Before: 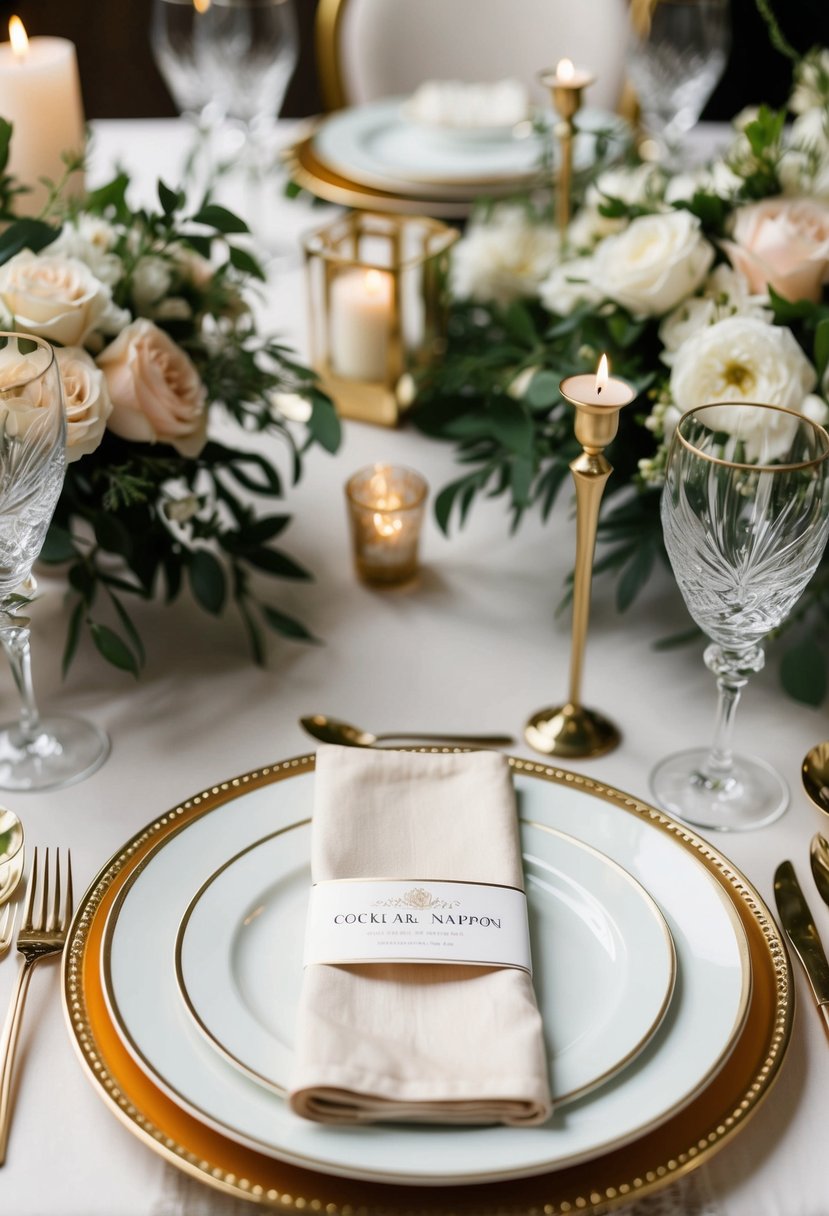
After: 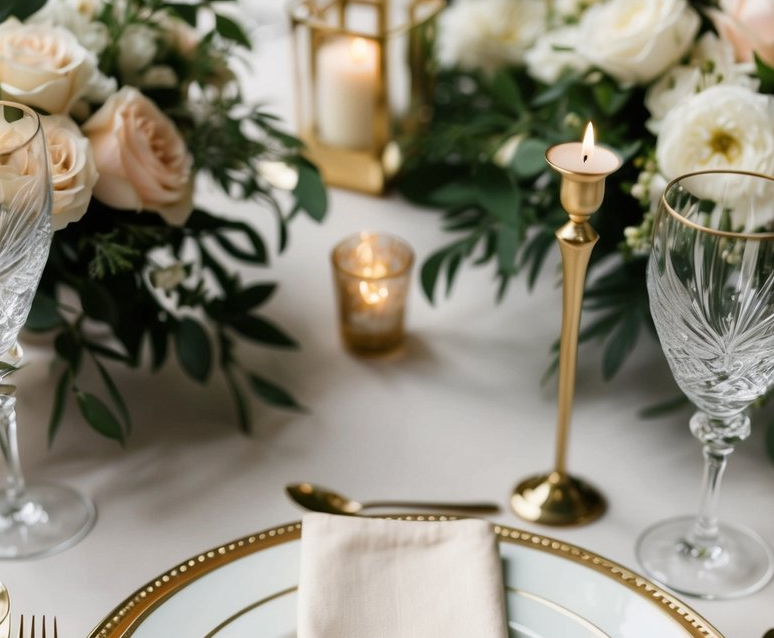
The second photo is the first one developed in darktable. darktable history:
crop: left 1.757%, top 19.131%, right 4.831%, bottom 28.394%
